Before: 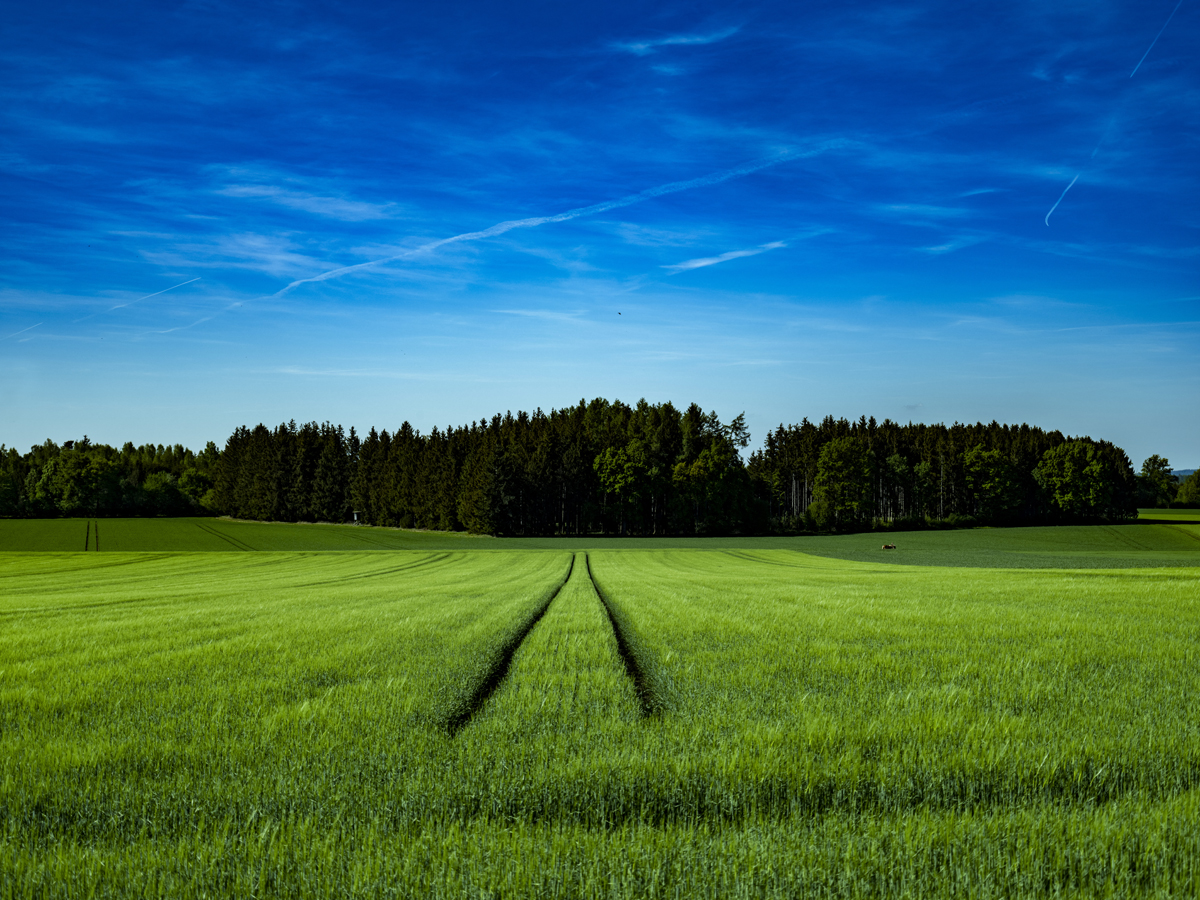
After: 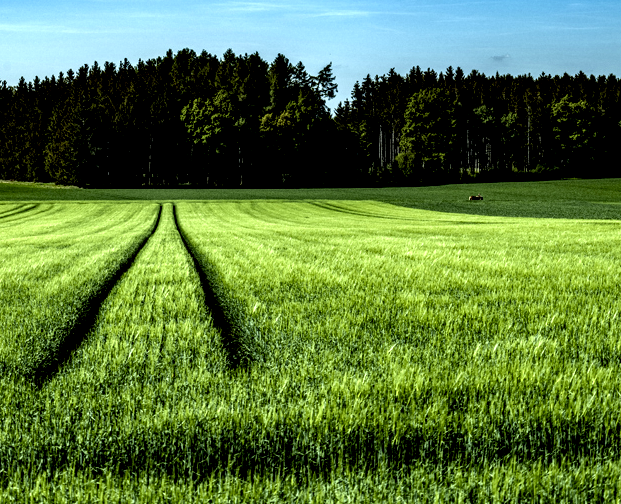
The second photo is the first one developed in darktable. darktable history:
exposure: black level correction 0.001, exposure 0.5 EV, compensate exposure bias true, compensate highlight preservation false
crop: left 34.479%, top 38.822%, right 13.718%, bottom 5.172%
local contrast: shadows 185%, detail 225%
